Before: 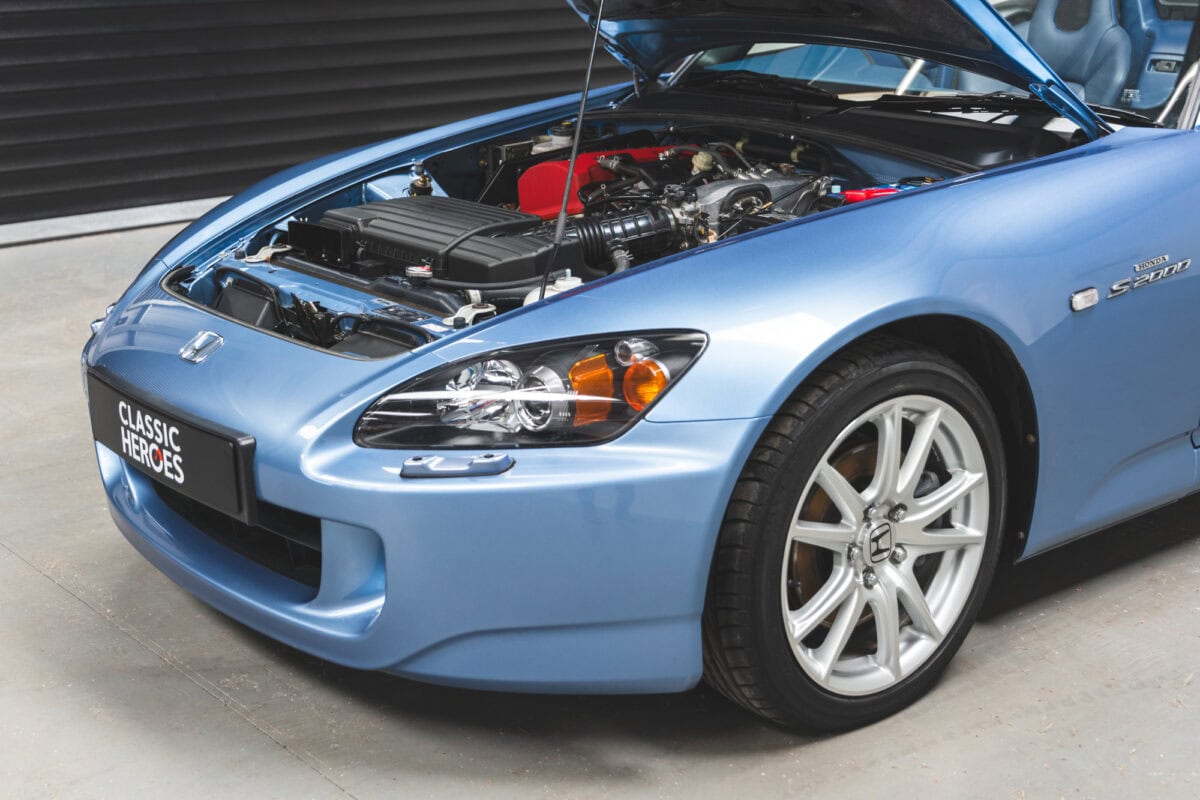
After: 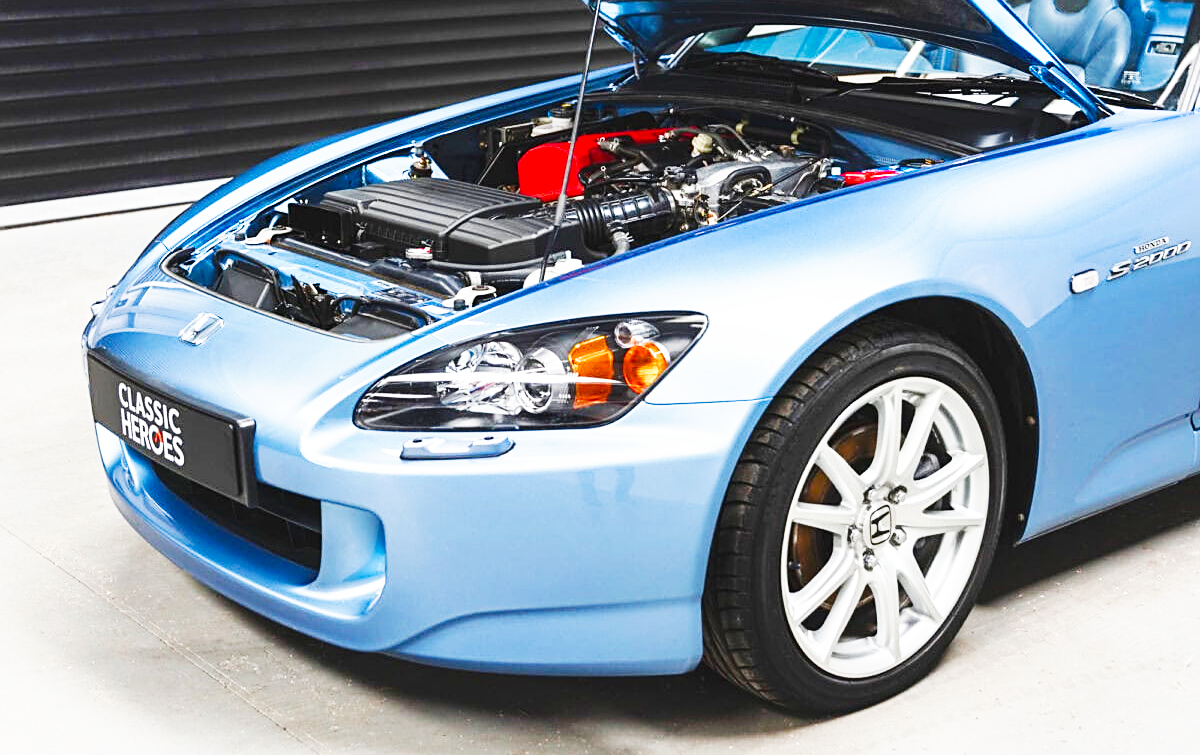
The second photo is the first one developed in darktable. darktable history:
exposure: compensate highlight preservation false
sharpen: on, module defaults
color balance rgb: perceptual saturation grading › global saturation 0.705%, perceptual saturation grading › highlights -33.909%, perceptual saturation grading › mid-tones 15.014%, perceptual saturation grading › shadows 48.942%
base curve: curves: ch0 [(0, 0) (0.007, 0.004) (0.027, 0.03) (0.046, 0.07) (0.207, 0.54) (0.442, 0.872) (0.673, 0.972) (1, 1)], preserve colors none
crop and rotate: top 2.359%, bottom 3.187%
